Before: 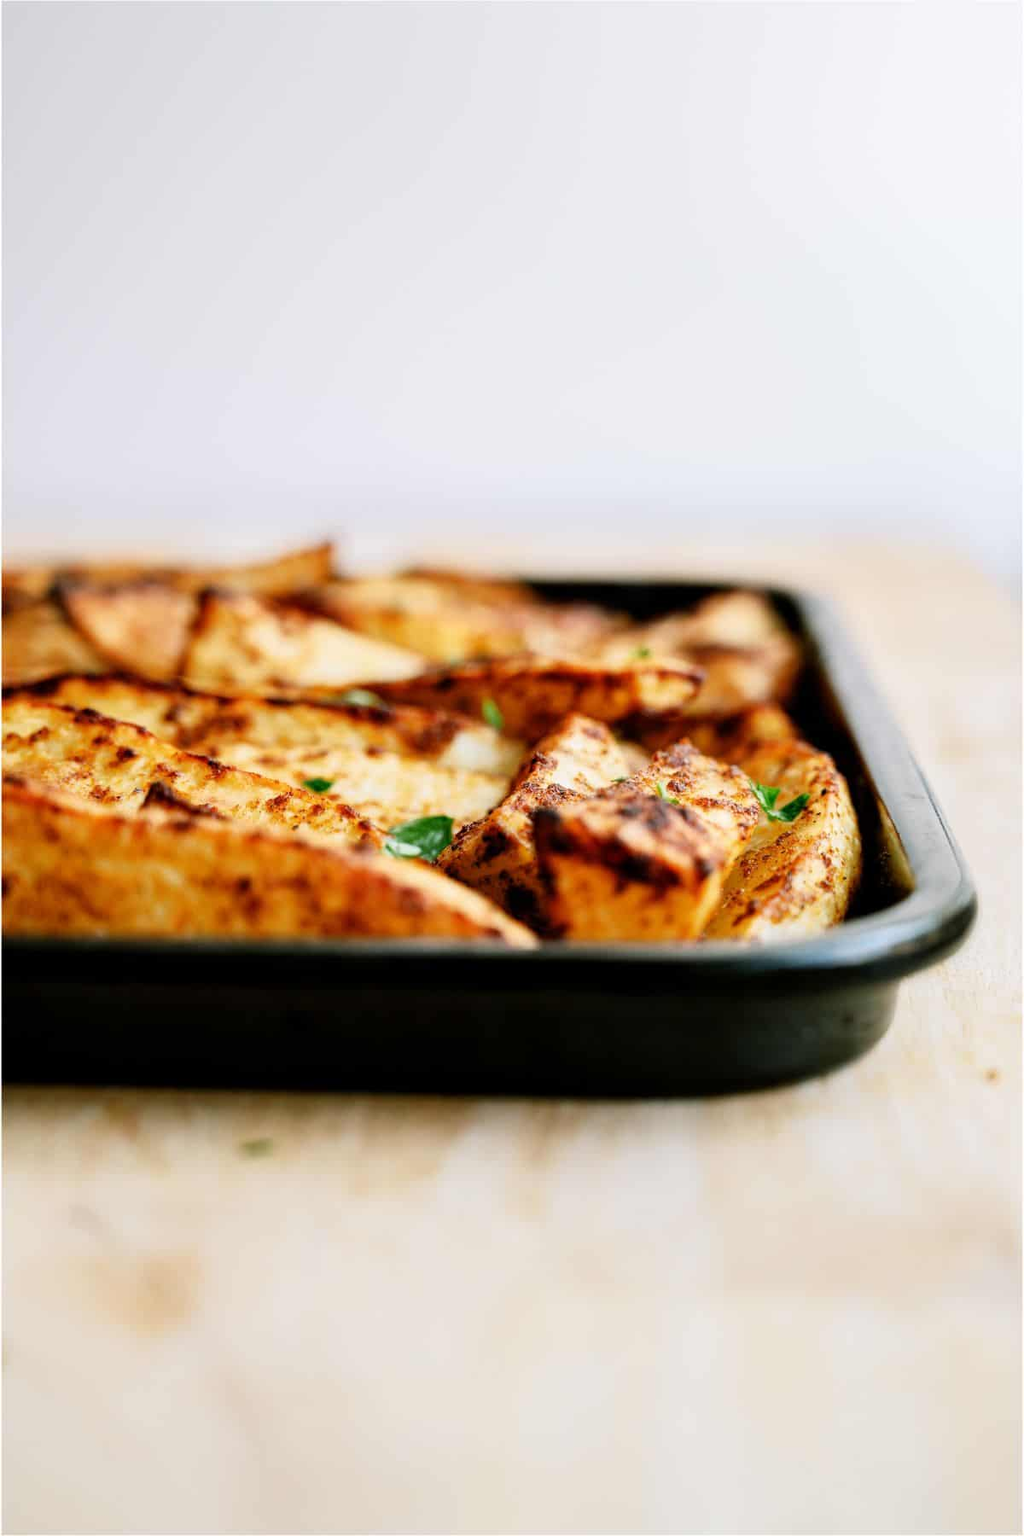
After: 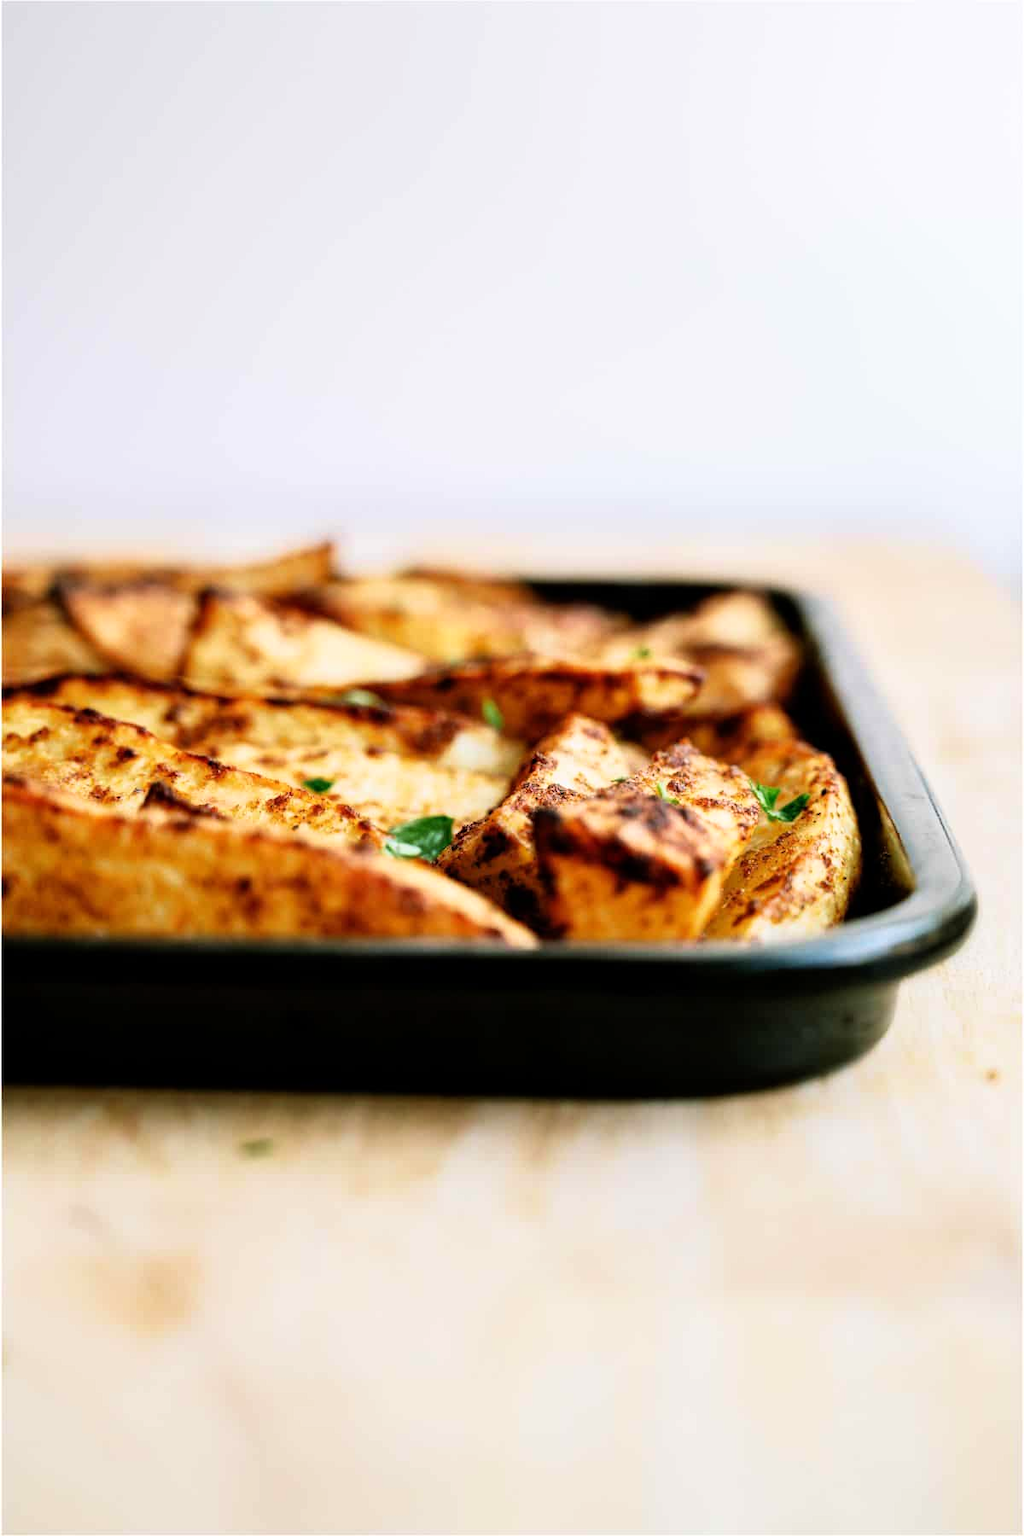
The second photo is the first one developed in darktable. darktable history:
rgb curve: curves: ch0 [(0, 0) (0.078, 0.051) (0.929, 0.956) (1, 1)], compensate middle gray true
velvia: on, module defaults
